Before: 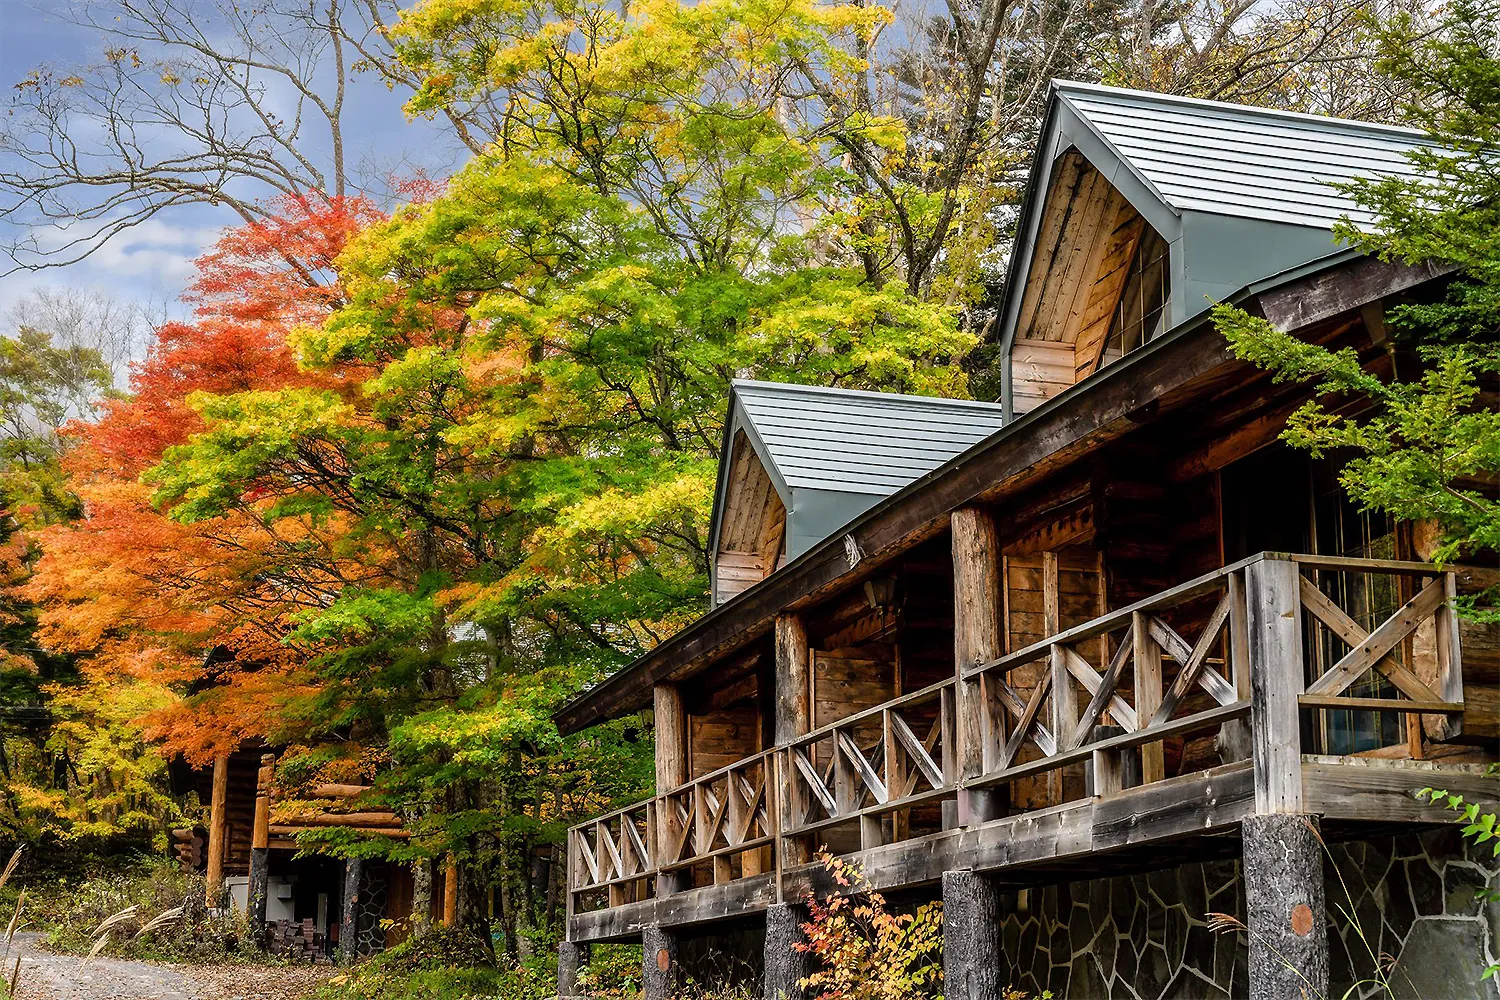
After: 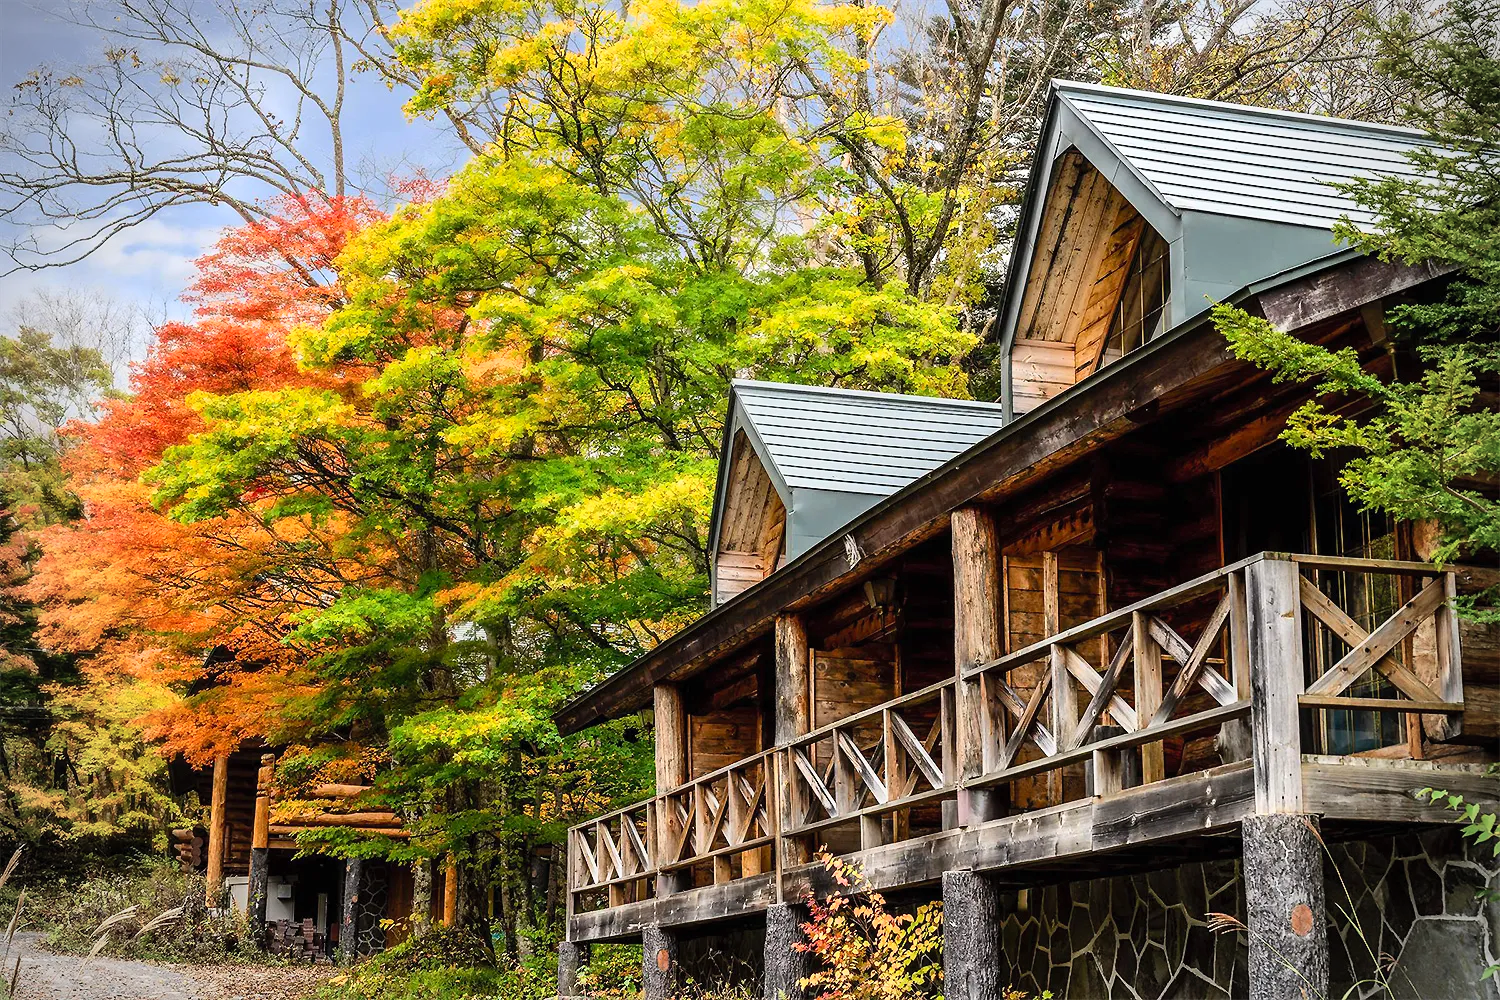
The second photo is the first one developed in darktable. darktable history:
vignetting: fall-off start 79.88%
contrast brightness saturation: contrast 0.2, brightness 0.15, saturation 0.14
vibrance: vibrance 0%
